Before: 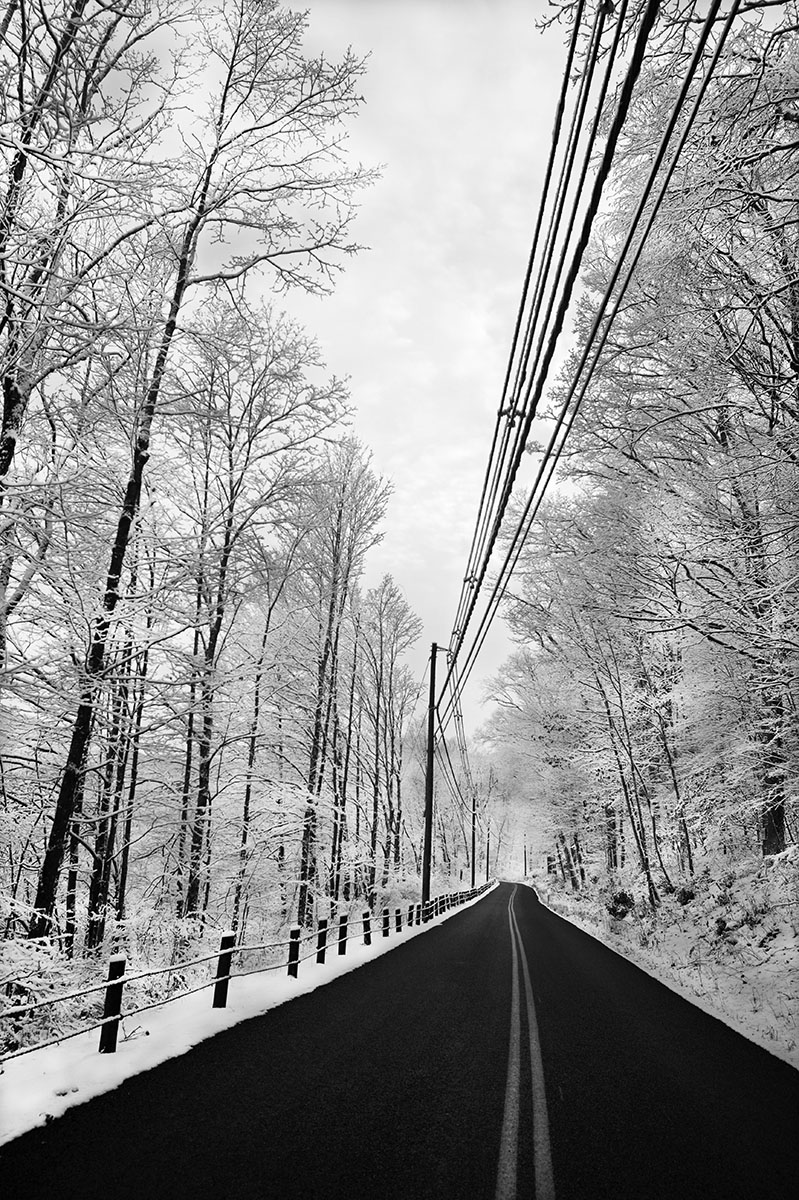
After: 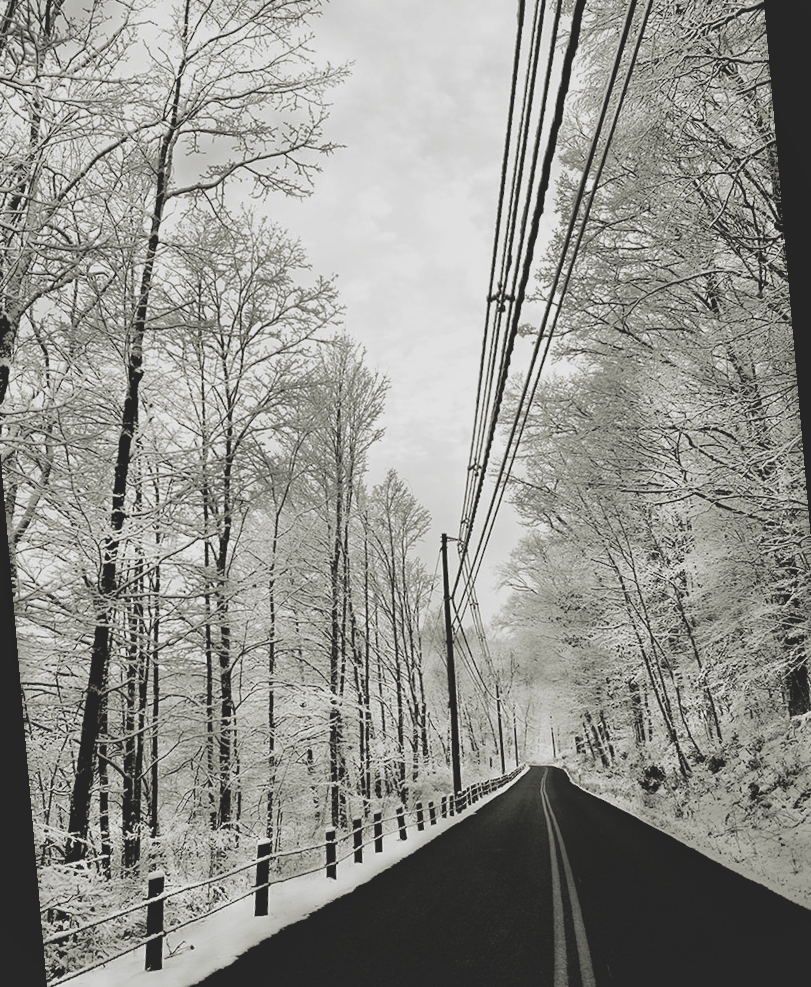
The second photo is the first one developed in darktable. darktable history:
contrast brightness saturation: contrast -0.15, brightness 0.05, saturation -0.12
rgb curve: curves: ch2 [(0, 0) (0.567, 0.512) (1, 1)], mode RGB, independent channels
color calibration: output gray [0.21, 0.42, 0.37, 0], gray › normalize channels true, illuminant same as pipeline (D50), adaptation XYZ, x 0.346, y 0.359, gamut compression 0
rotate and perspective: rotation -5°, crop left 0.05, crop right 0.952, crop top 0.11, crop bottom 0.89
shadows and highlights: on, module defaults
filmic rgb: black relative exposure -8.2 EV, white relative exposure 2.2 EV, threshold 3 EV, hardness 7.11, latitude 75%, contrast 1.325, highlights saturation mix -2%, shadows ↔ highlights balance 30%, preserve chrominance no, color science v5 (2021), contrast in shadows safe, contrast in highlights safe, enable highlight reconstruction true
